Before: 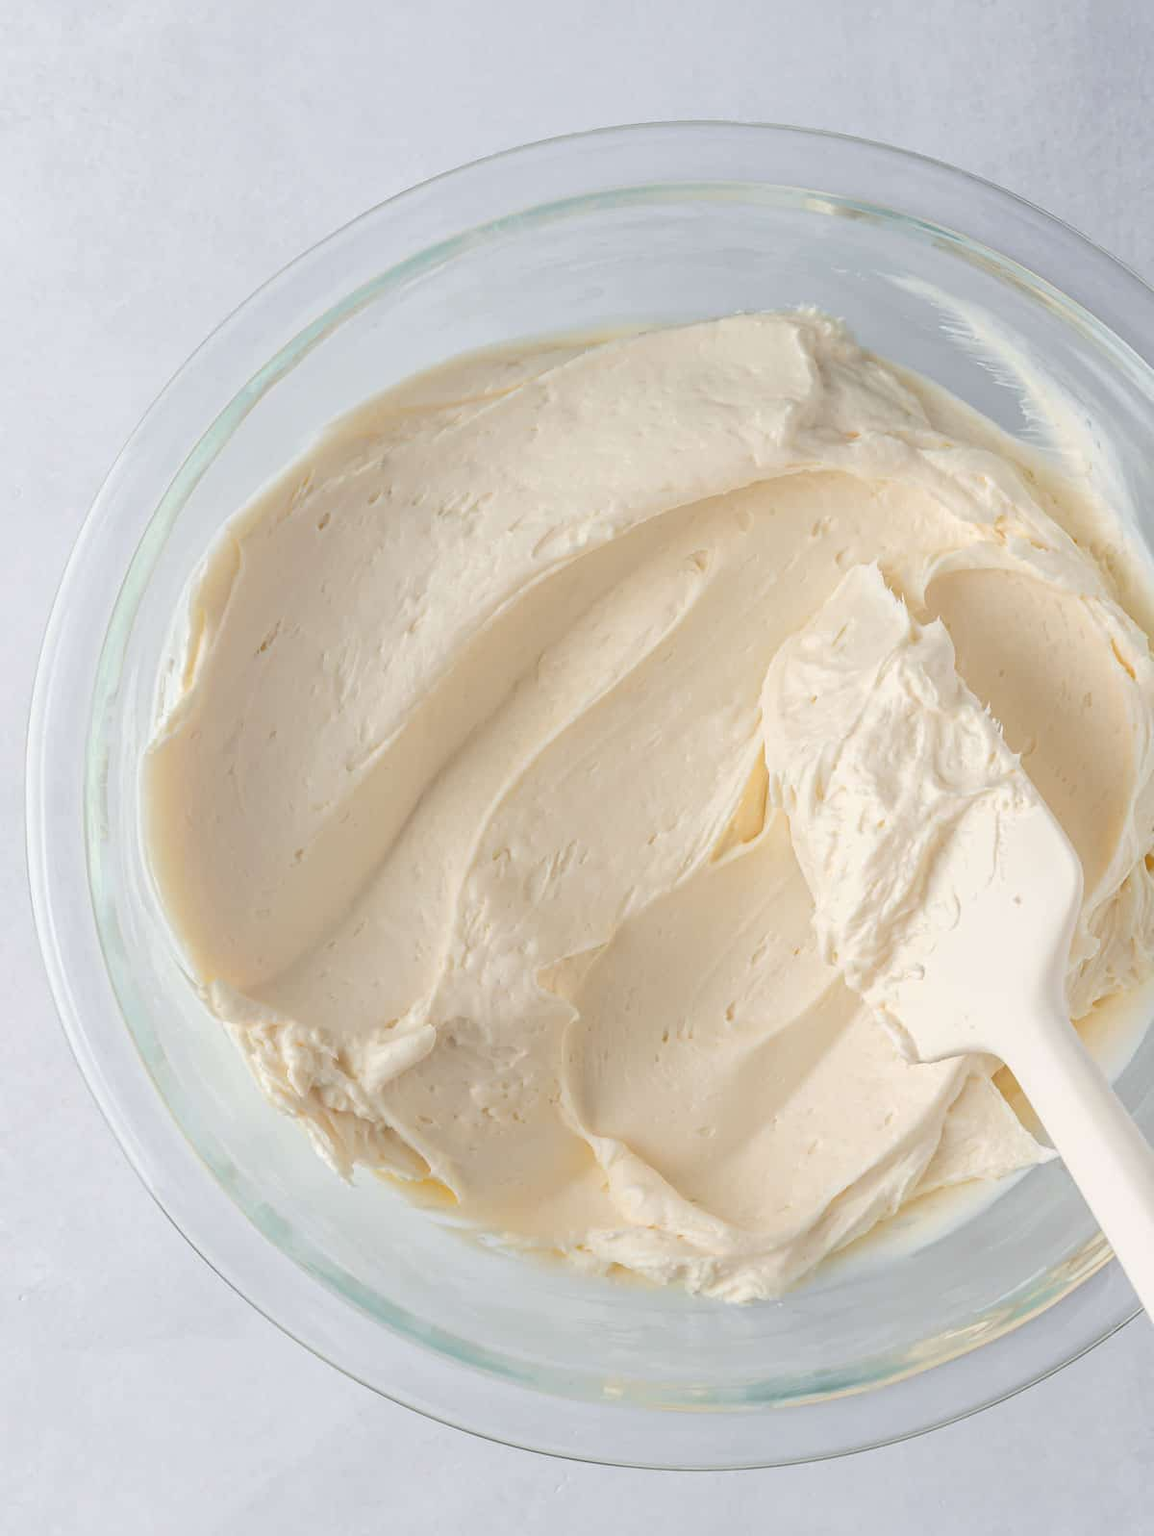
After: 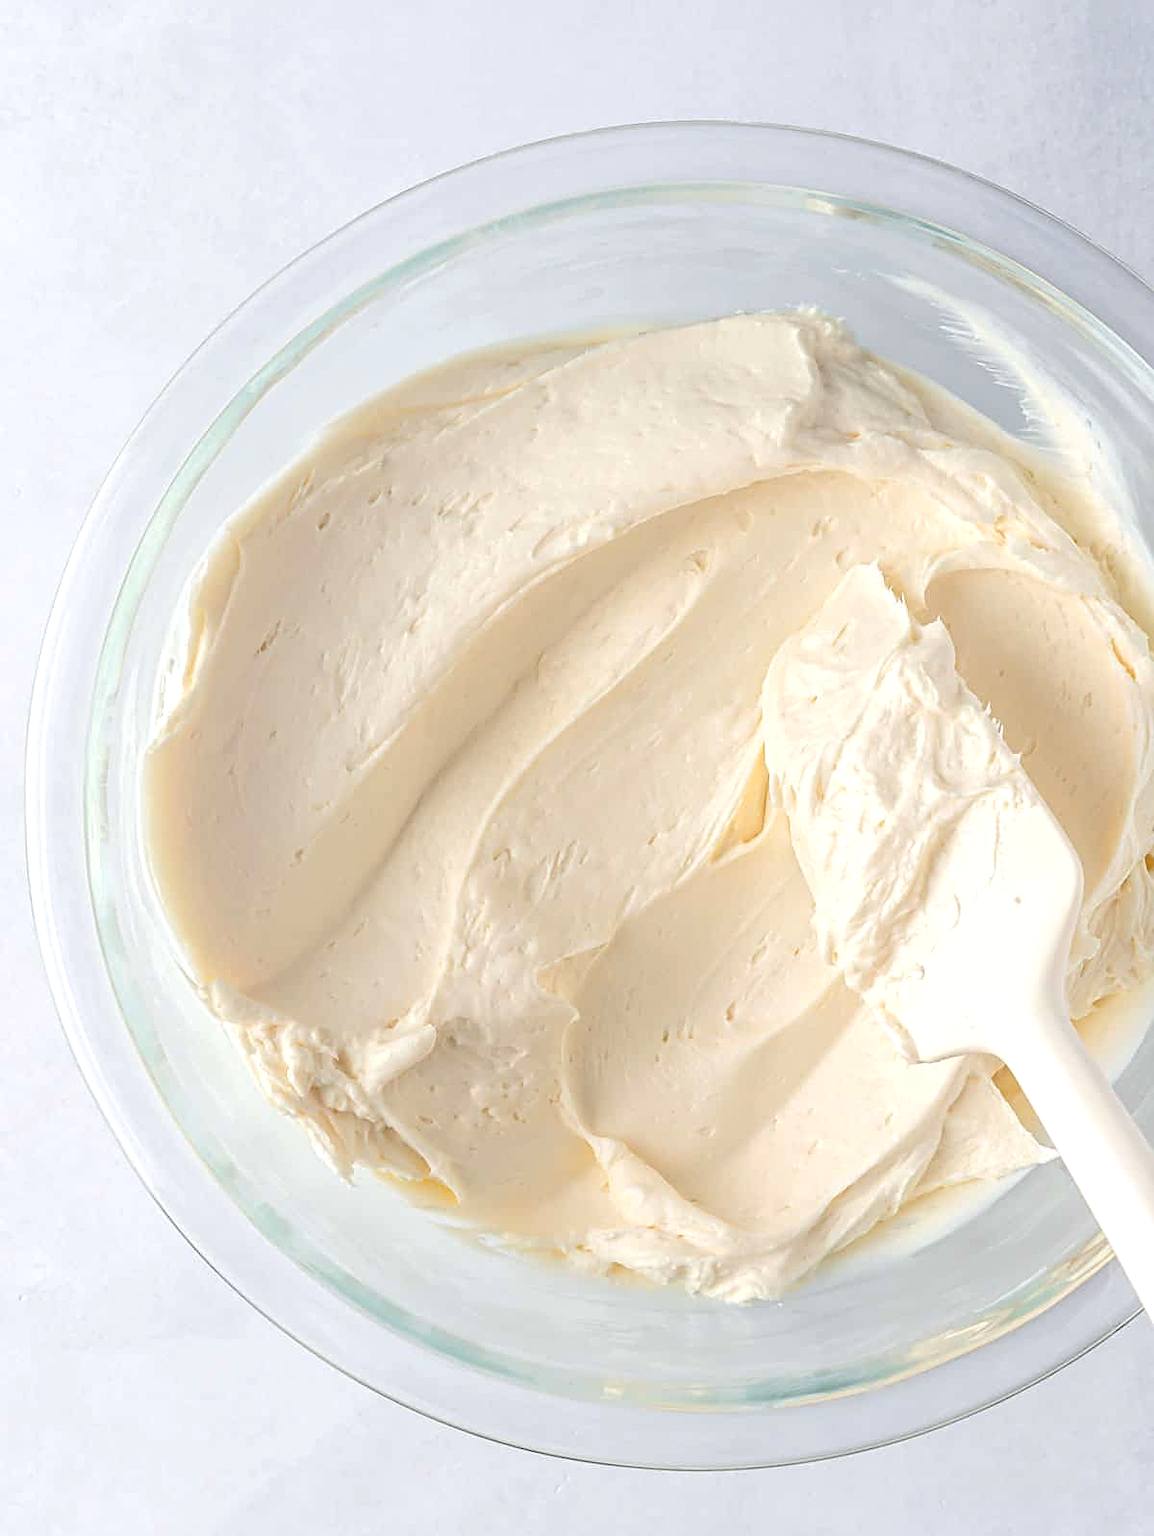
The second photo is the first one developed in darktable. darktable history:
sharpen: amount 0.497
exposure: exposure 0.338 EV, compensate exposure bias true, compensate highlight preservation false
